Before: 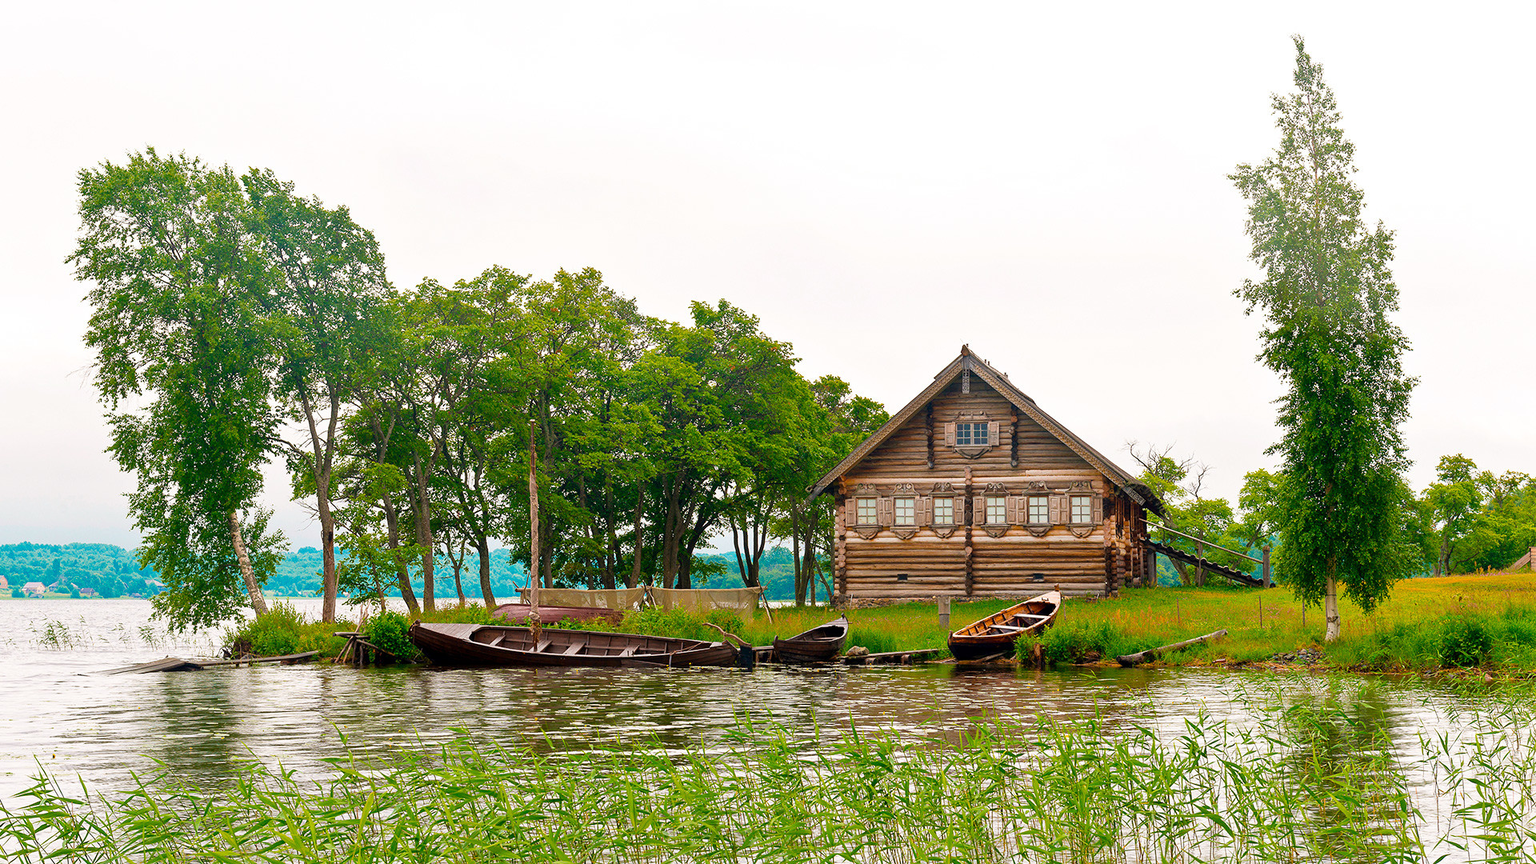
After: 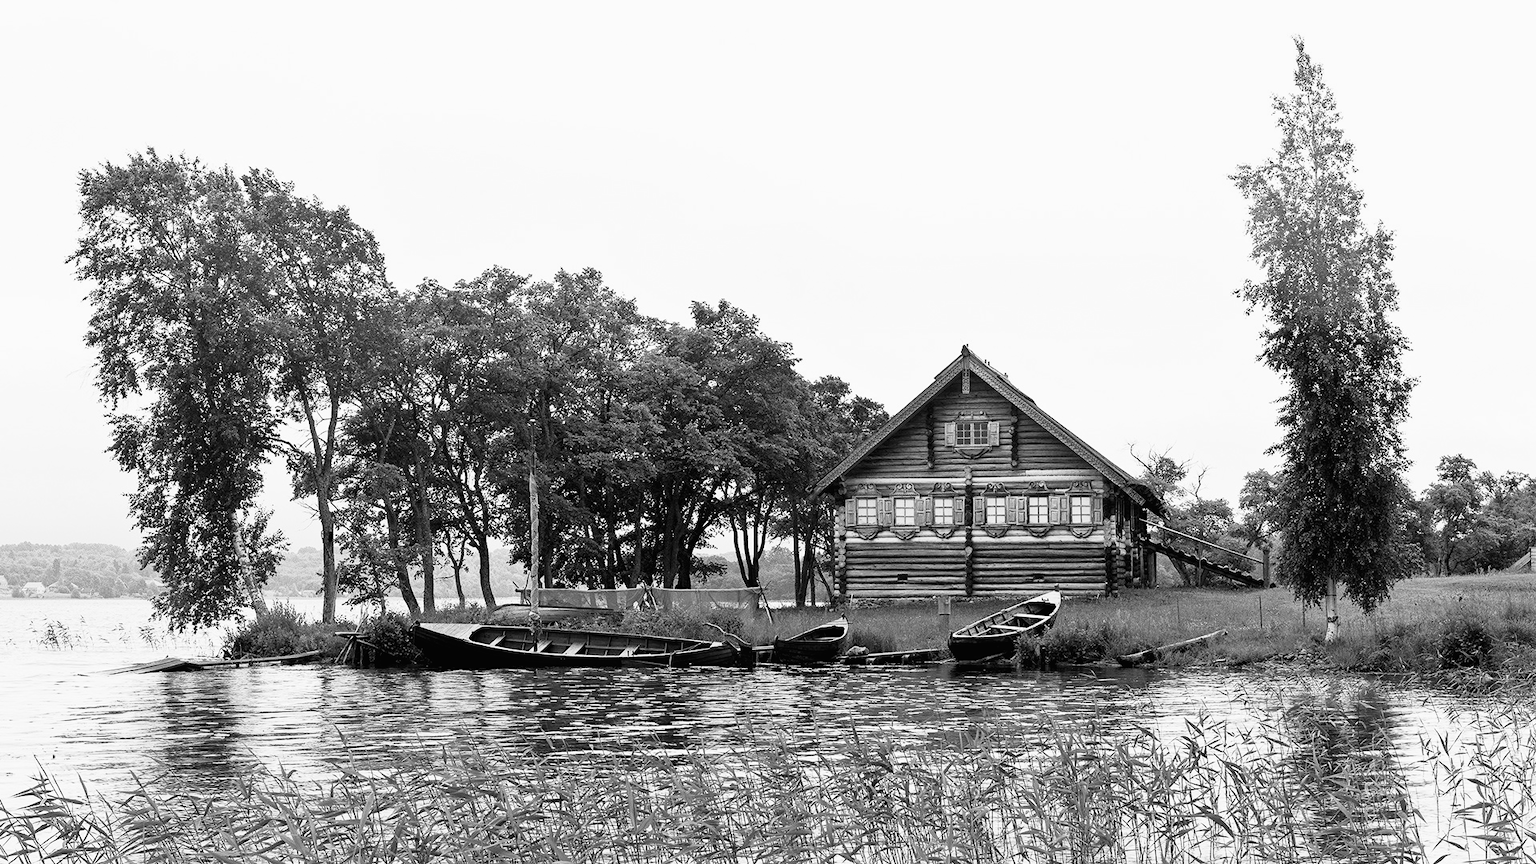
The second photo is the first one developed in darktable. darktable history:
tone curve: curves: ch0 [(0.016, 0.011) (0.084, 0.026) (0.469, 0.508) (0.721, 0.862) (1, 1)], color space Lab, linked channels, preserve colors none
color calibration "t3mujinpack channel mixer": output gray [0.21, 0.42, 0.37, 0], gray › normalize channels true, illuminant same as pipeline (D50), adaptation XYZ, x 0.346, y 0.359, gamut compression 0
